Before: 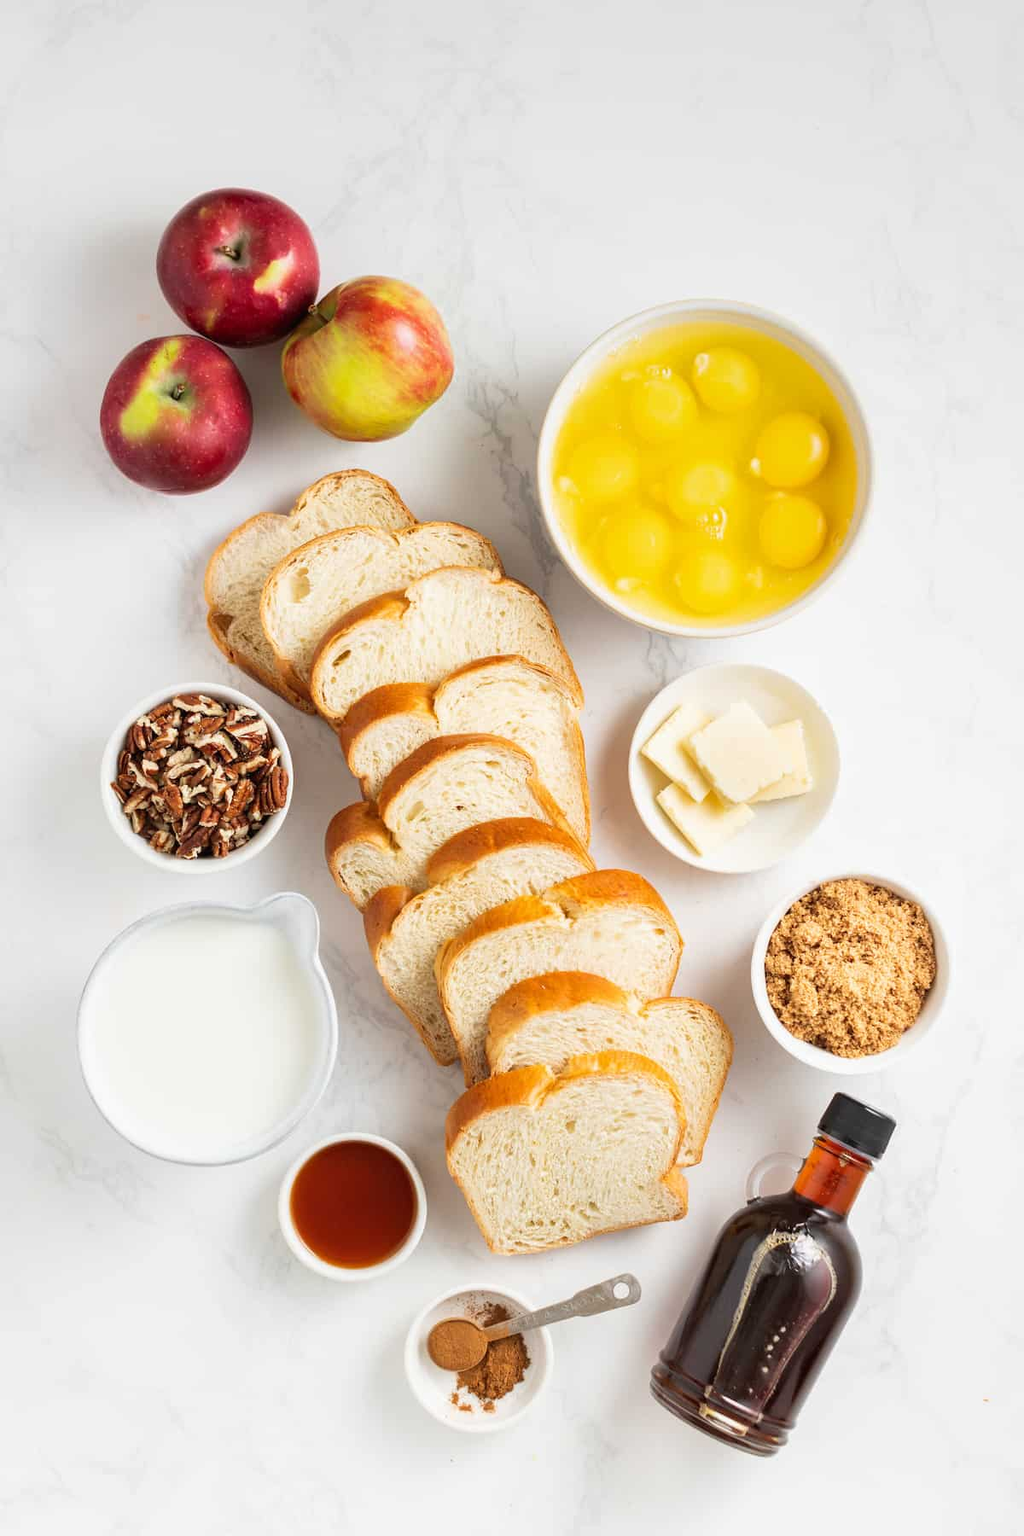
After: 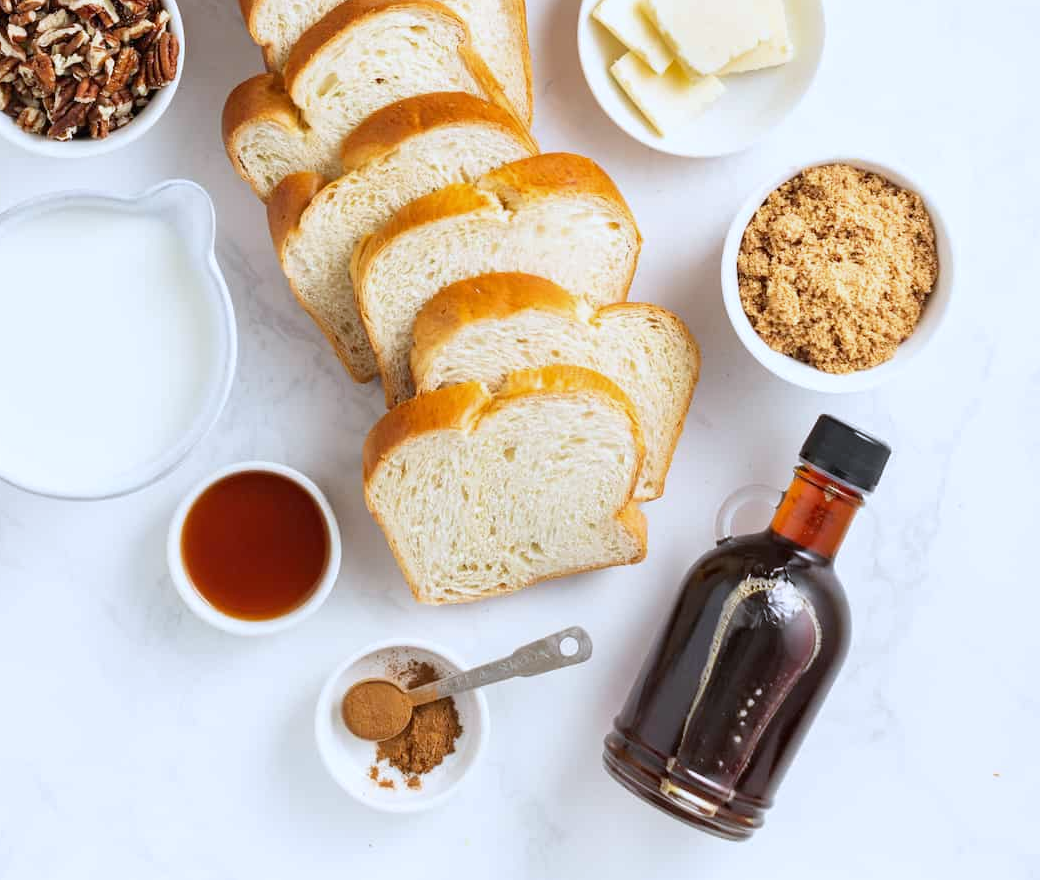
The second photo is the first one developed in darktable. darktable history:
crop and rotate: left 13.306%, top 48.129%, bottom 2.928%
white balance: red 0.954, blue 1.079
